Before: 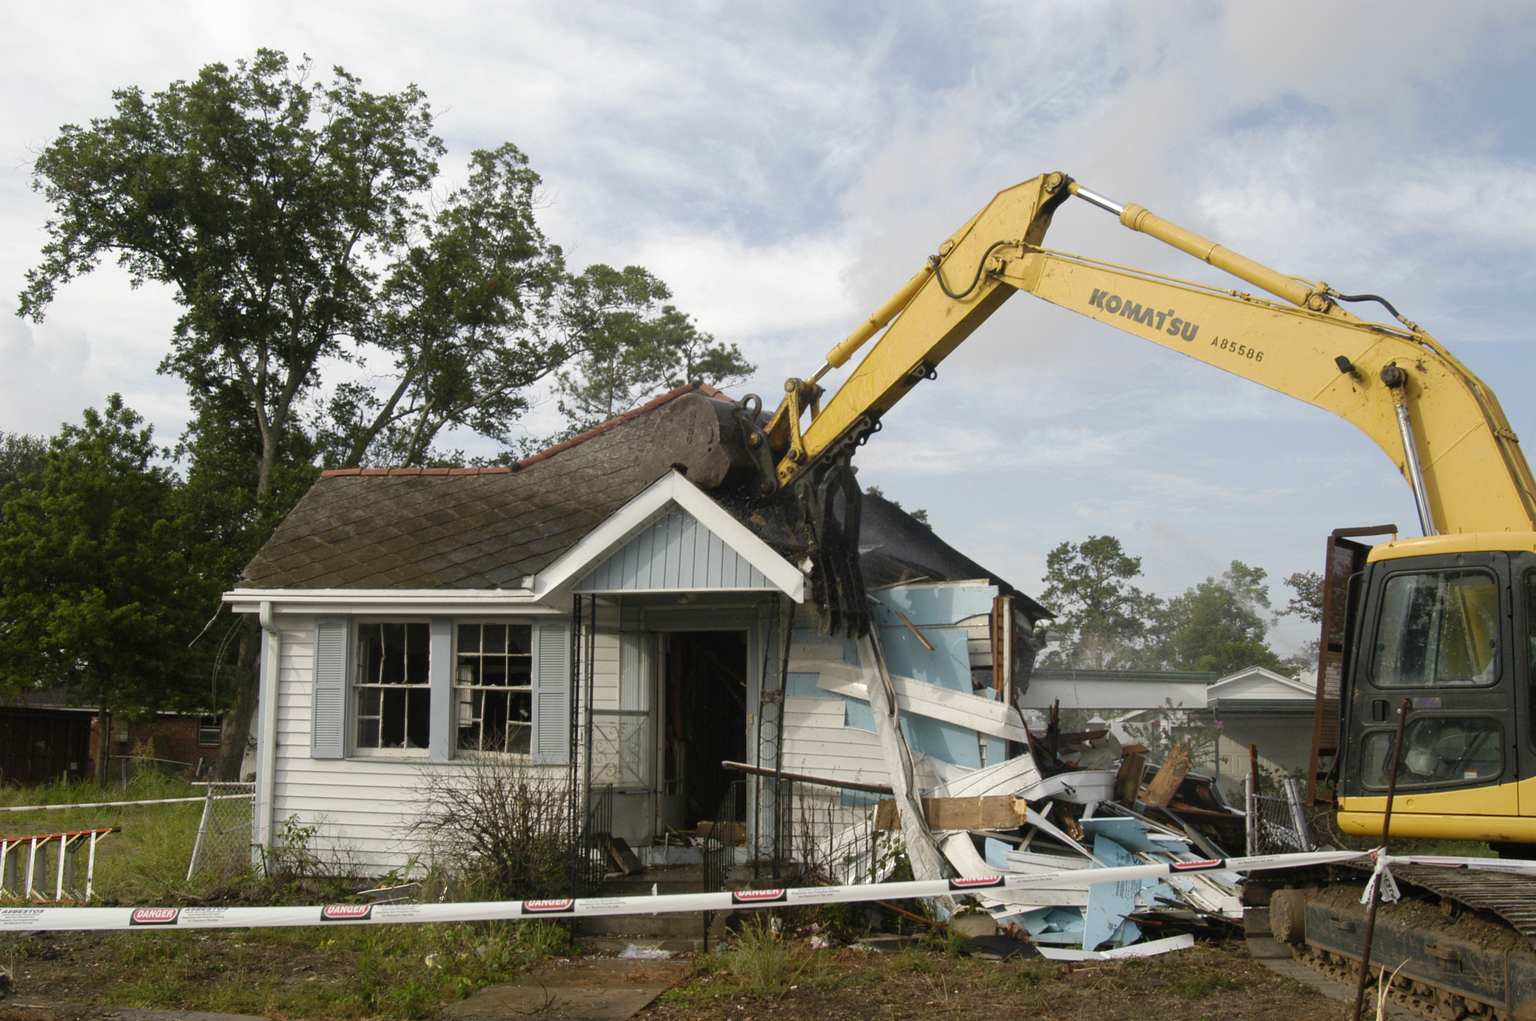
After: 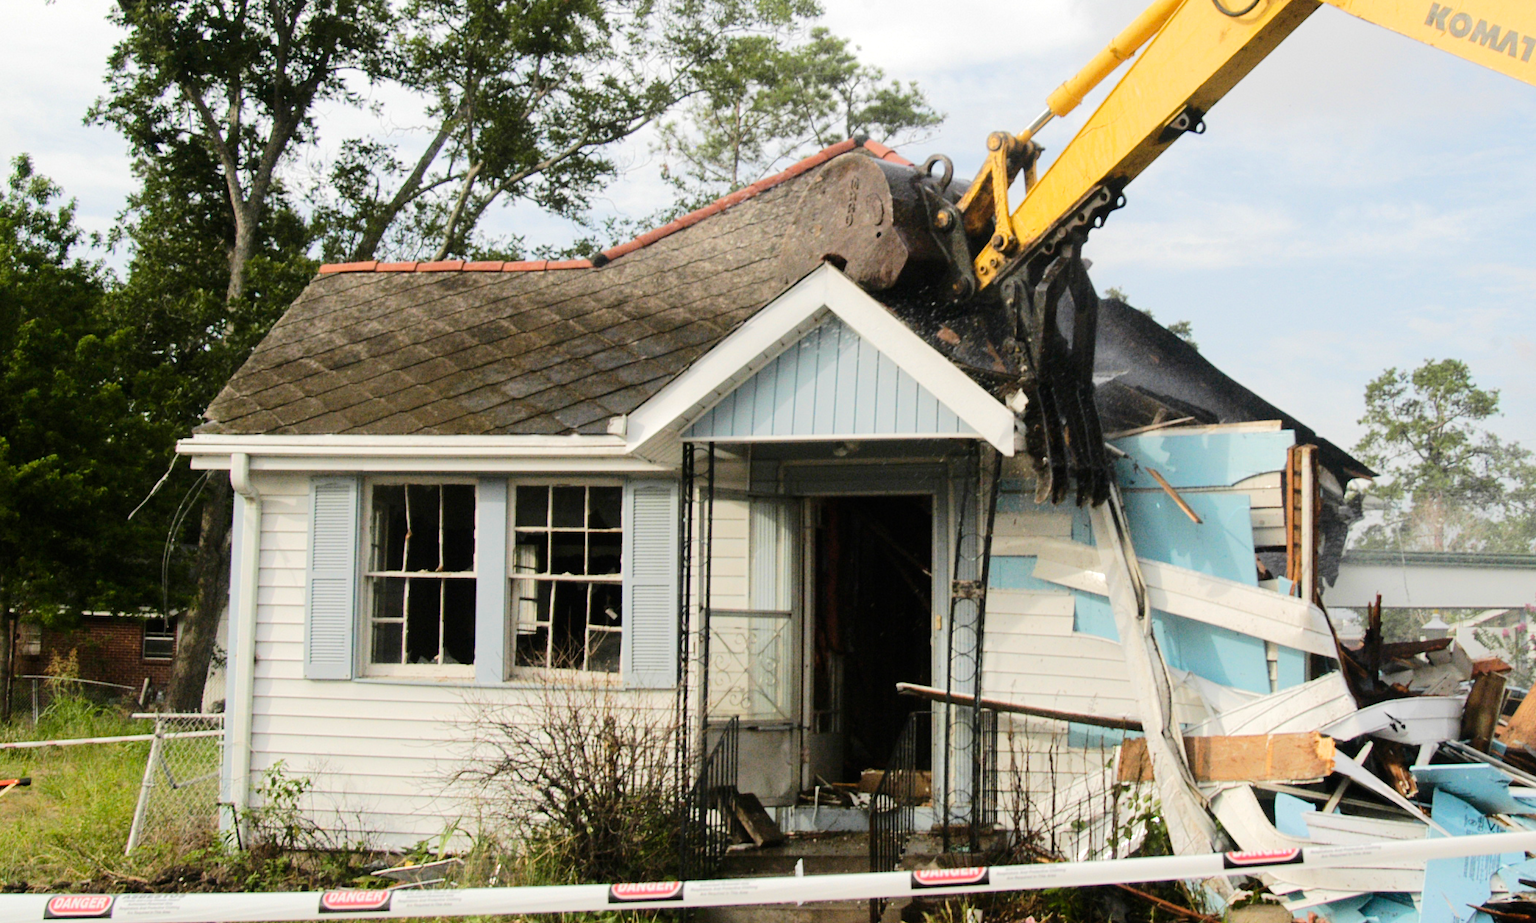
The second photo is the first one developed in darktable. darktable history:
tone equalizer: -7 EV 0.162 EV, -6 EV 0.565 EV, -5 EV 1.16 EV, -4 EV 1.34 EV, -3 EV 1.17 EV, -2 EV 0.6 EV, -1 EV 0.163 EV, edges refinement/feathering 500, mask exposure compensation -1.57 EV, preserve details no
exposure: compensate highlight preservation false
crop: left 6.503%, top 28.132%, right 24.045%, bottom 9.021%
